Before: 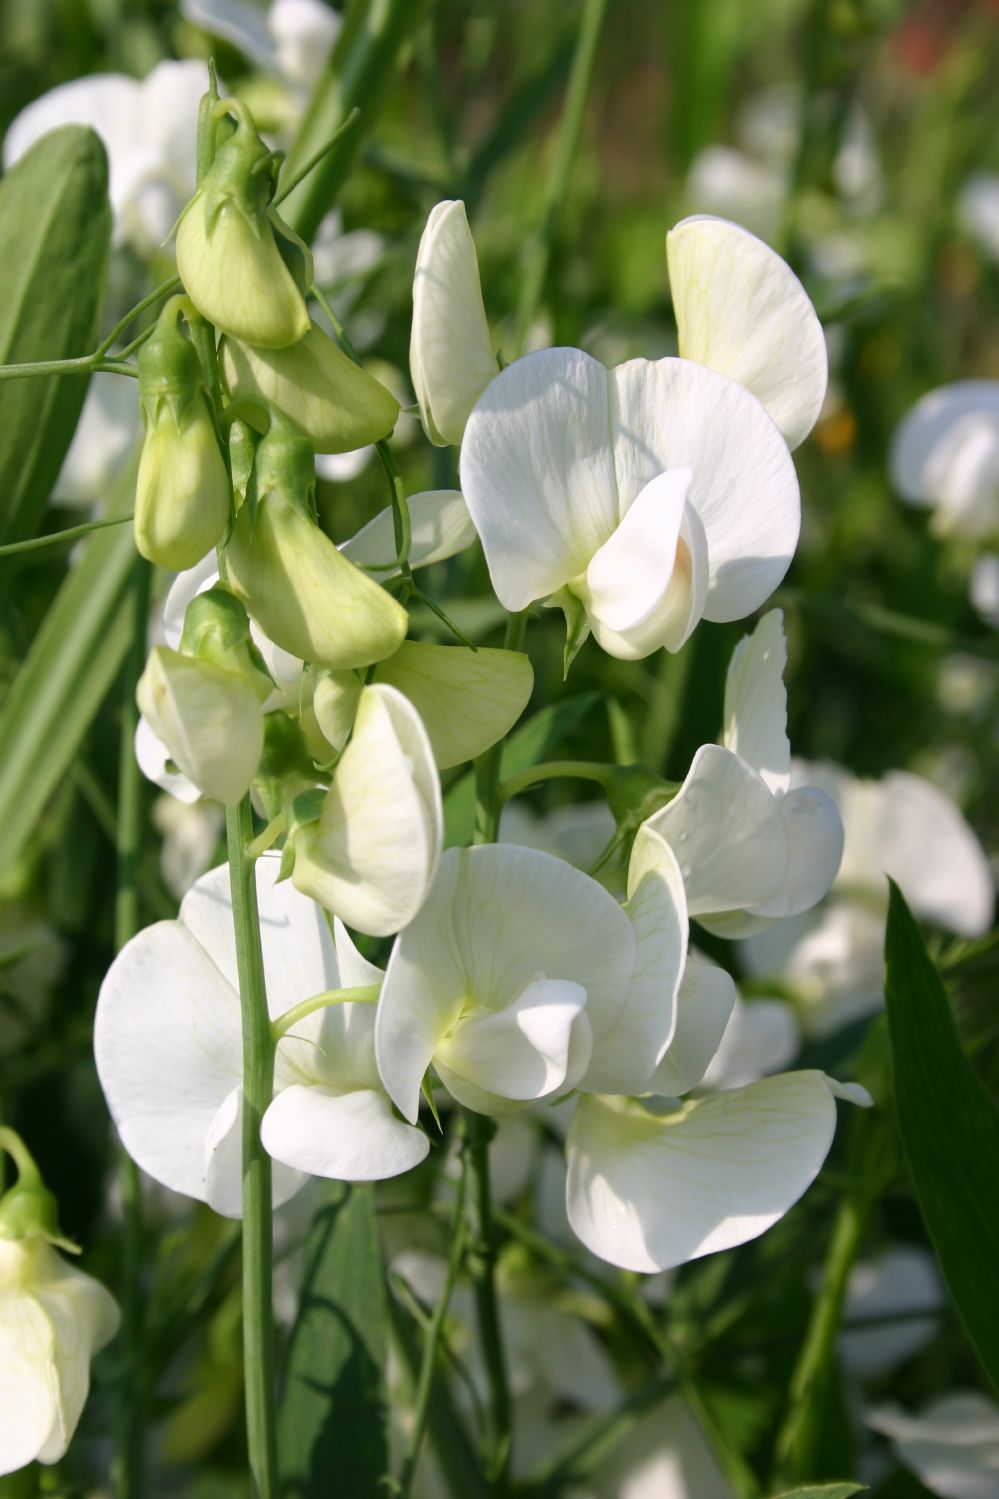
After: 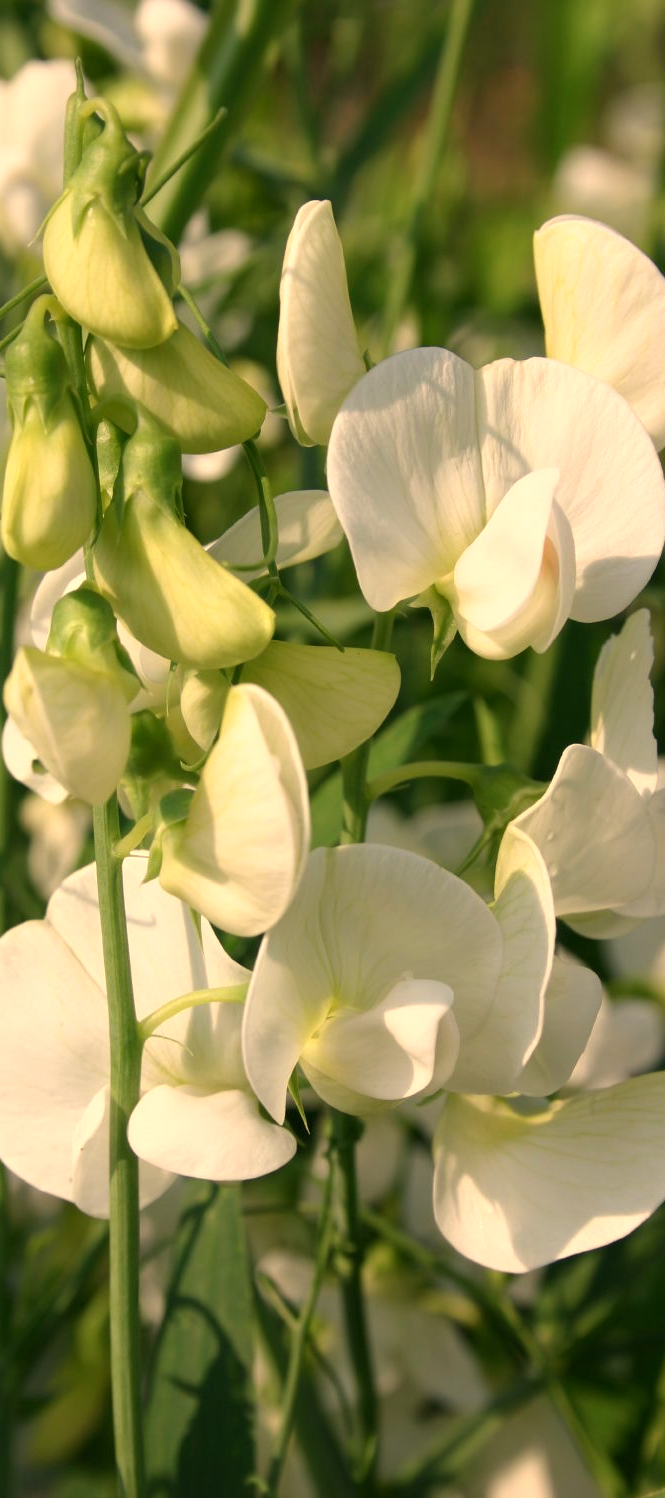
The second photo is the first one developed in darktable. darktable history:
tone equalizer: on, module defaults
white balance: red 1.138, green 0.996, blue 0.812
crop and rotate: left 13.409%, right 19.924%
